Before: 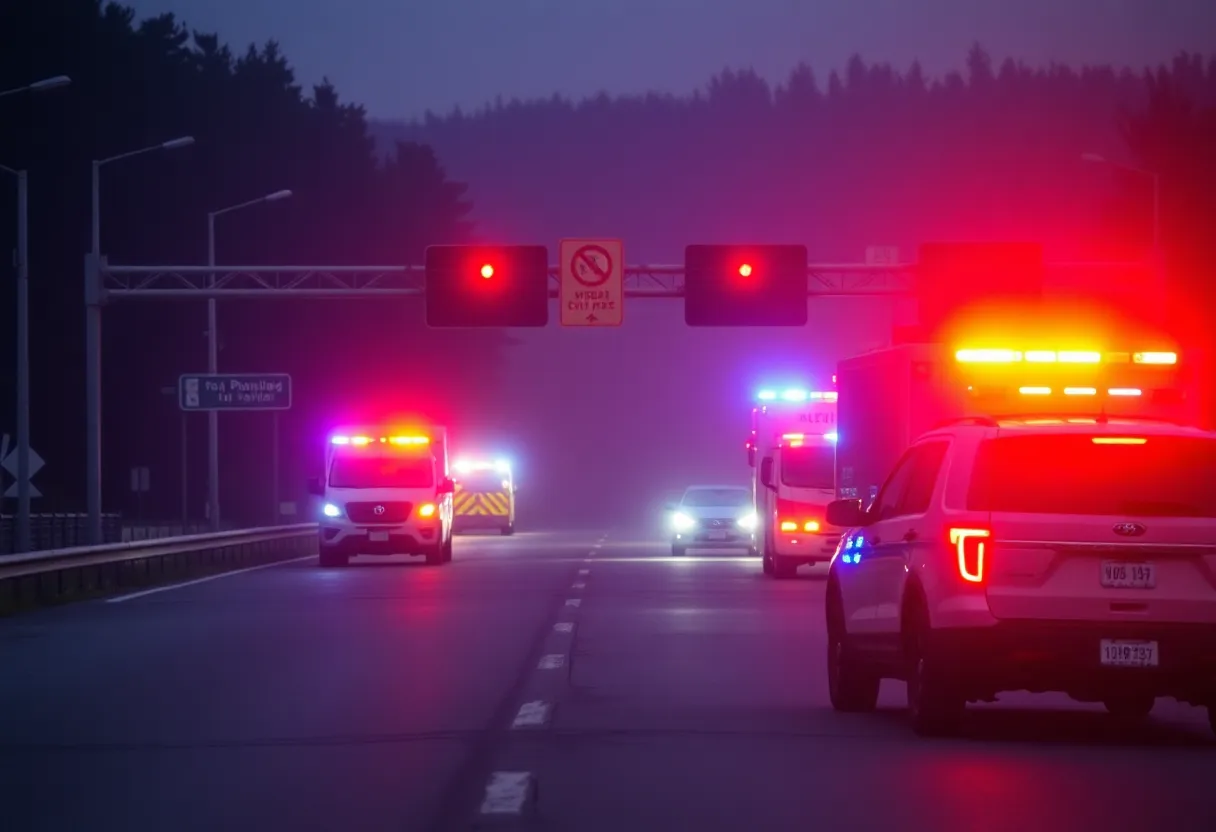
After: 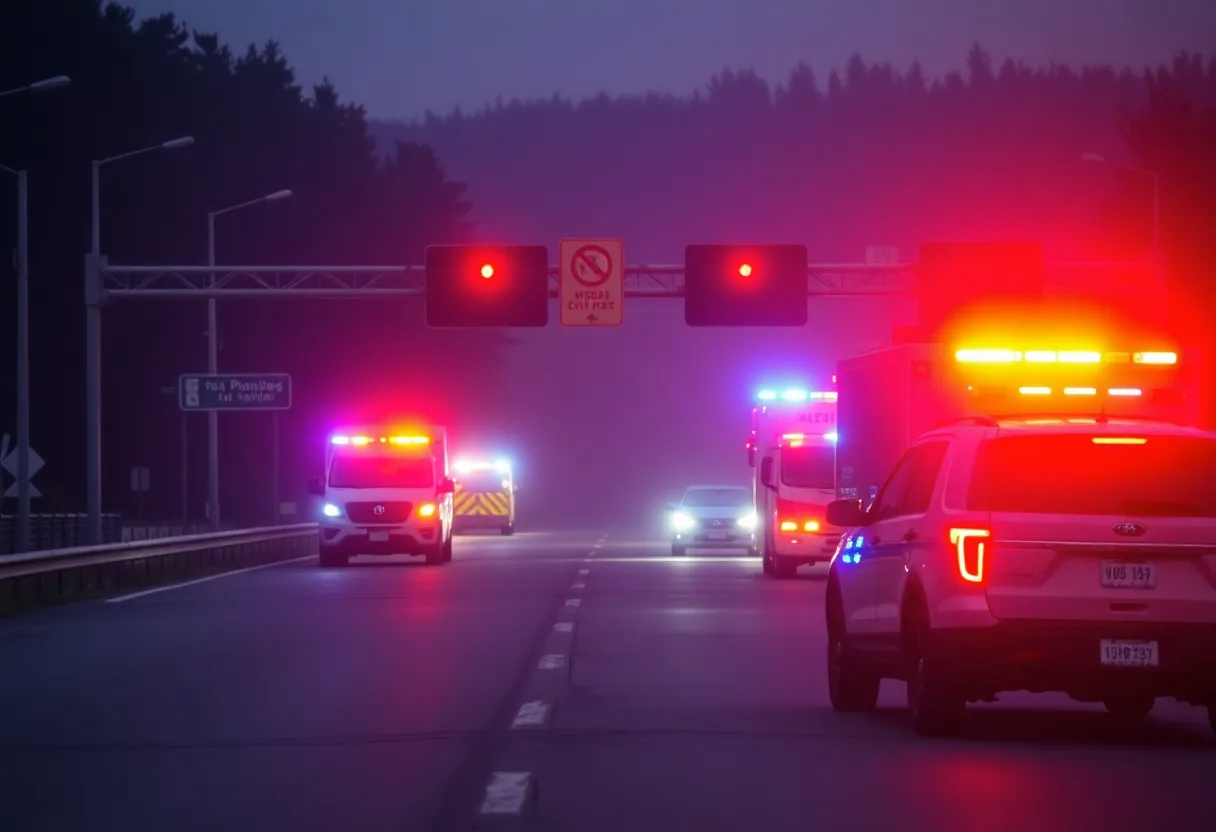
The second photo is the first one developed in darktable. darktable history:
split-toning: shadows › hue 26°, shadows › saturation 0.92, highlights › hue 40°, highlights › saturation 0.92, balance -63, compress 0% | blend: blend mode normal, opacity 3%; mask: uniform (no mask)
